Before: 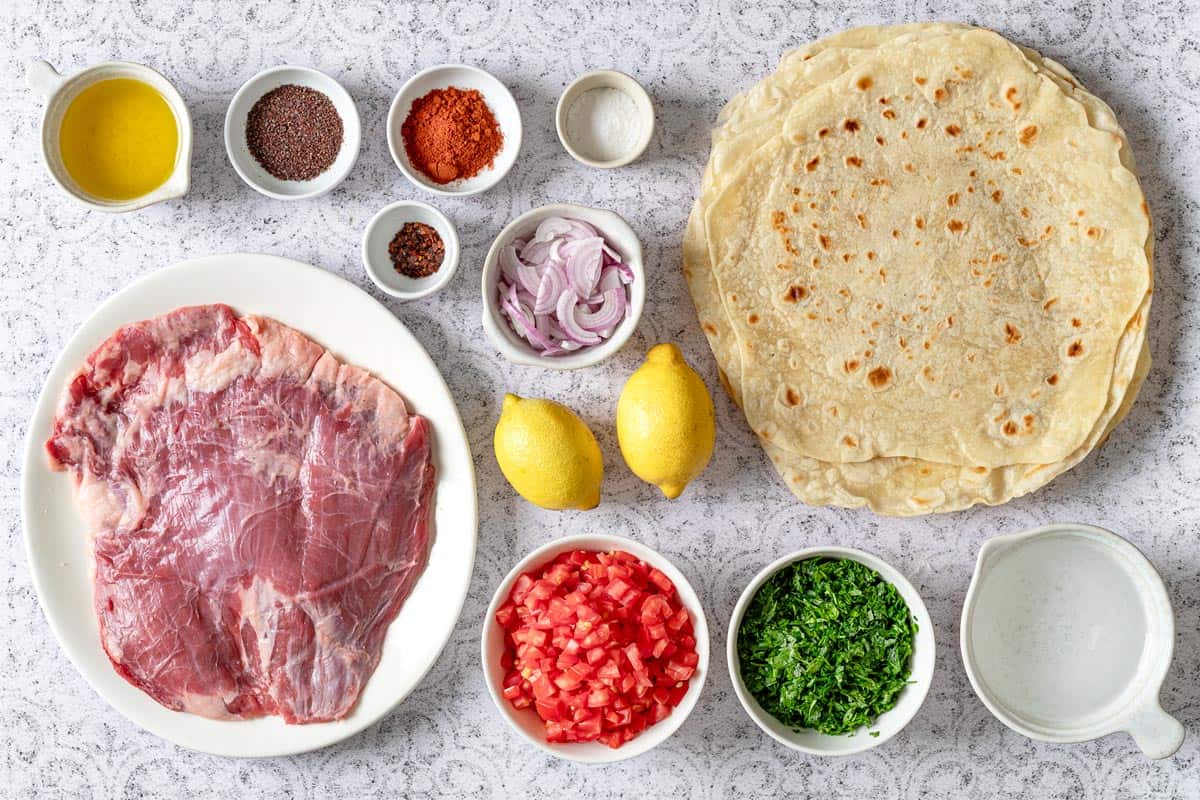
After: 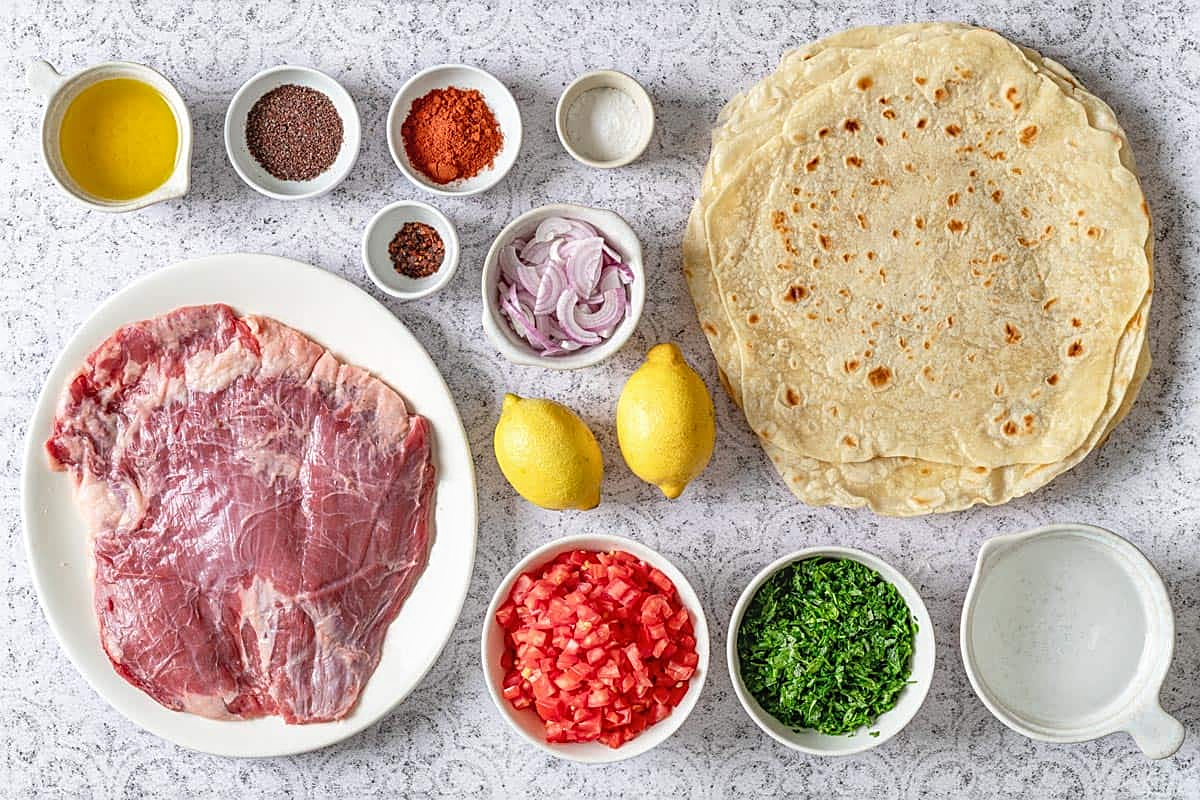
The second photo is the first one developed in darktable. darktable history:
local contrast: detail 110%
sharpen: on, module defaults
